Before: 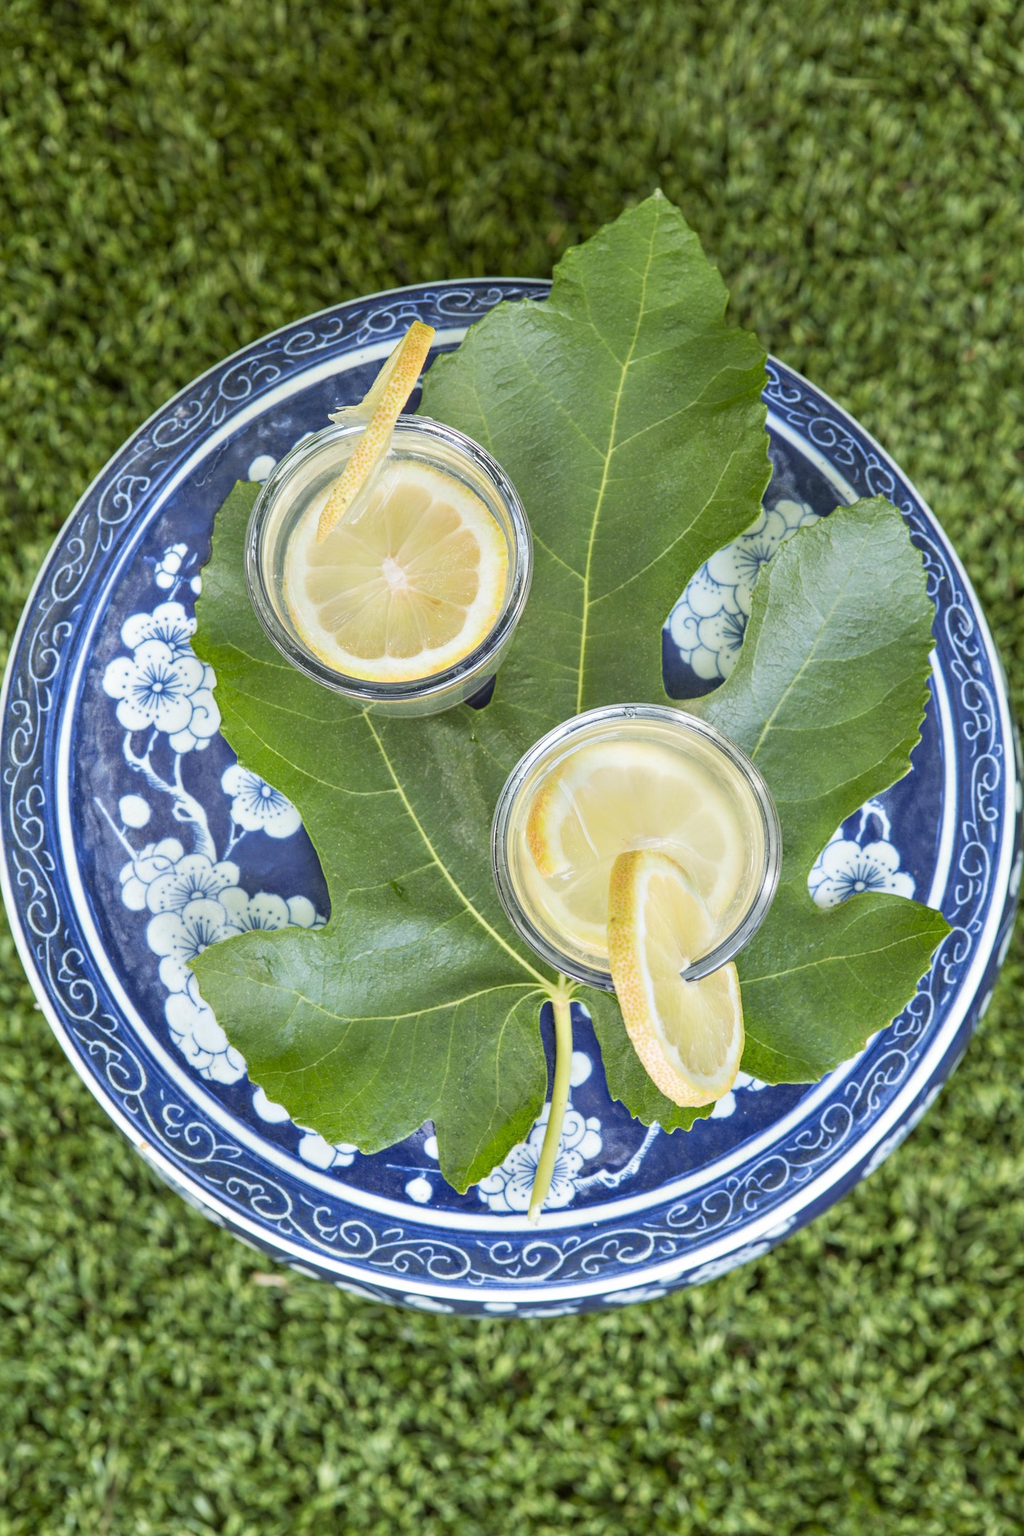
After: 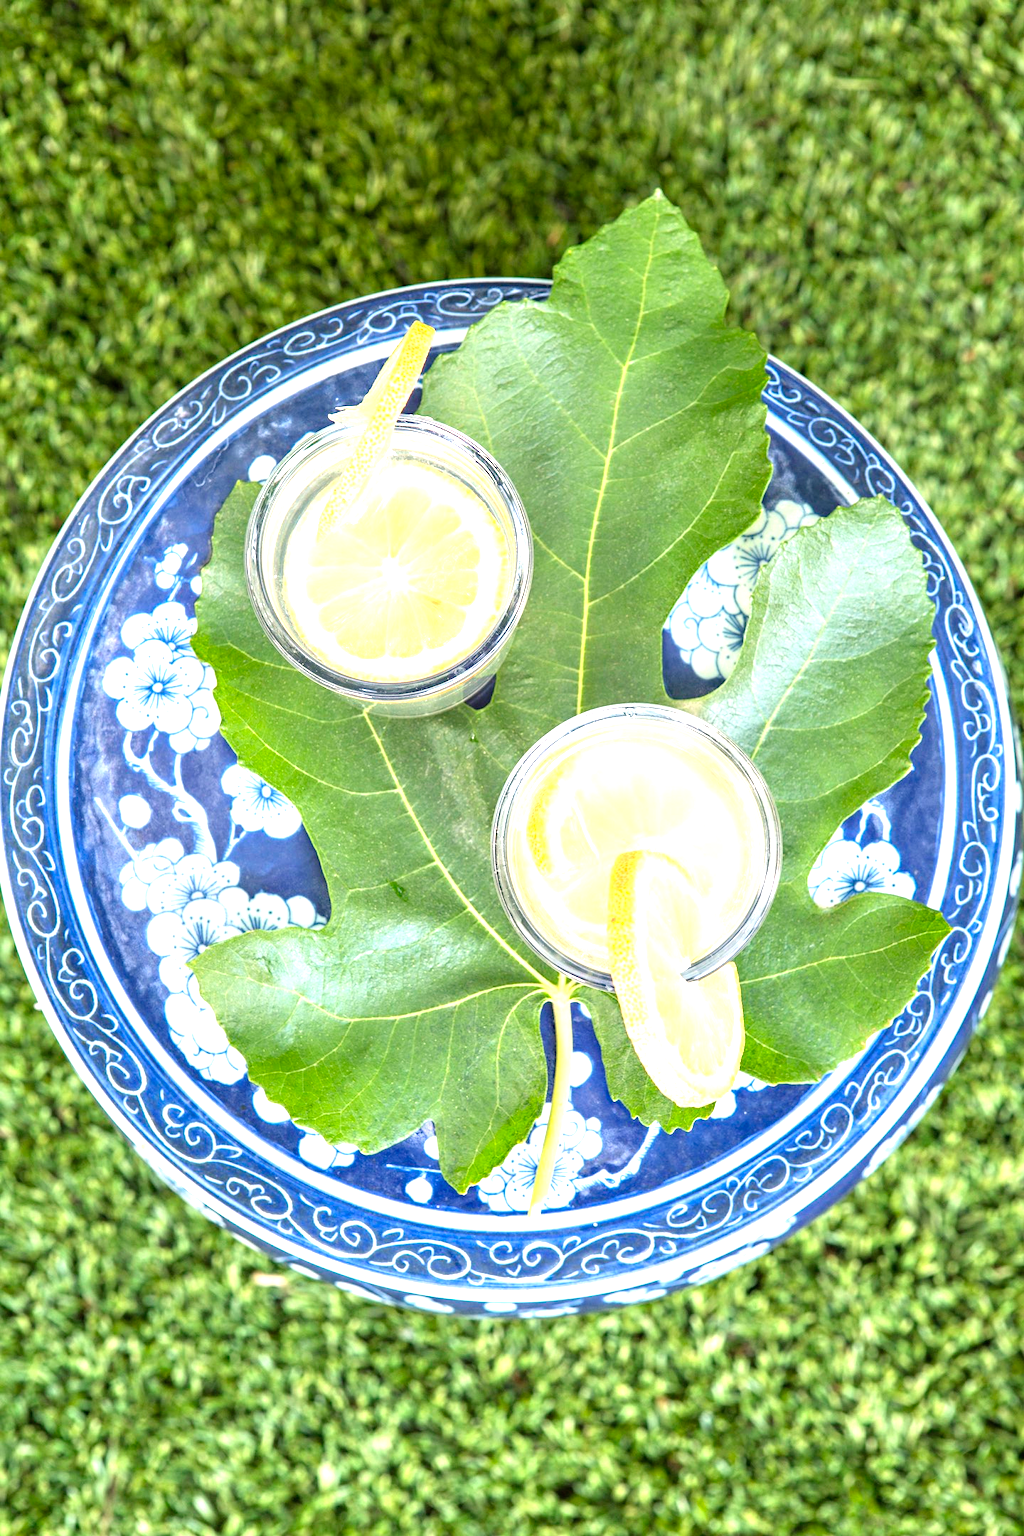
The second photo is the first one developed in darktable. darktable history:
color balance rgb: shadows lift › chroma 1.41%, shadows lift › hue 260°, power › chroma 0.5%, power › hue 260°, highlights gain › chroma 1%, highlights gain › hue 27°, saturation formula JzAzBz (2021)
exposure: black level correction 0, exposure 1.2 EV, compensate exposure bias true, compensate highlight preservation false
